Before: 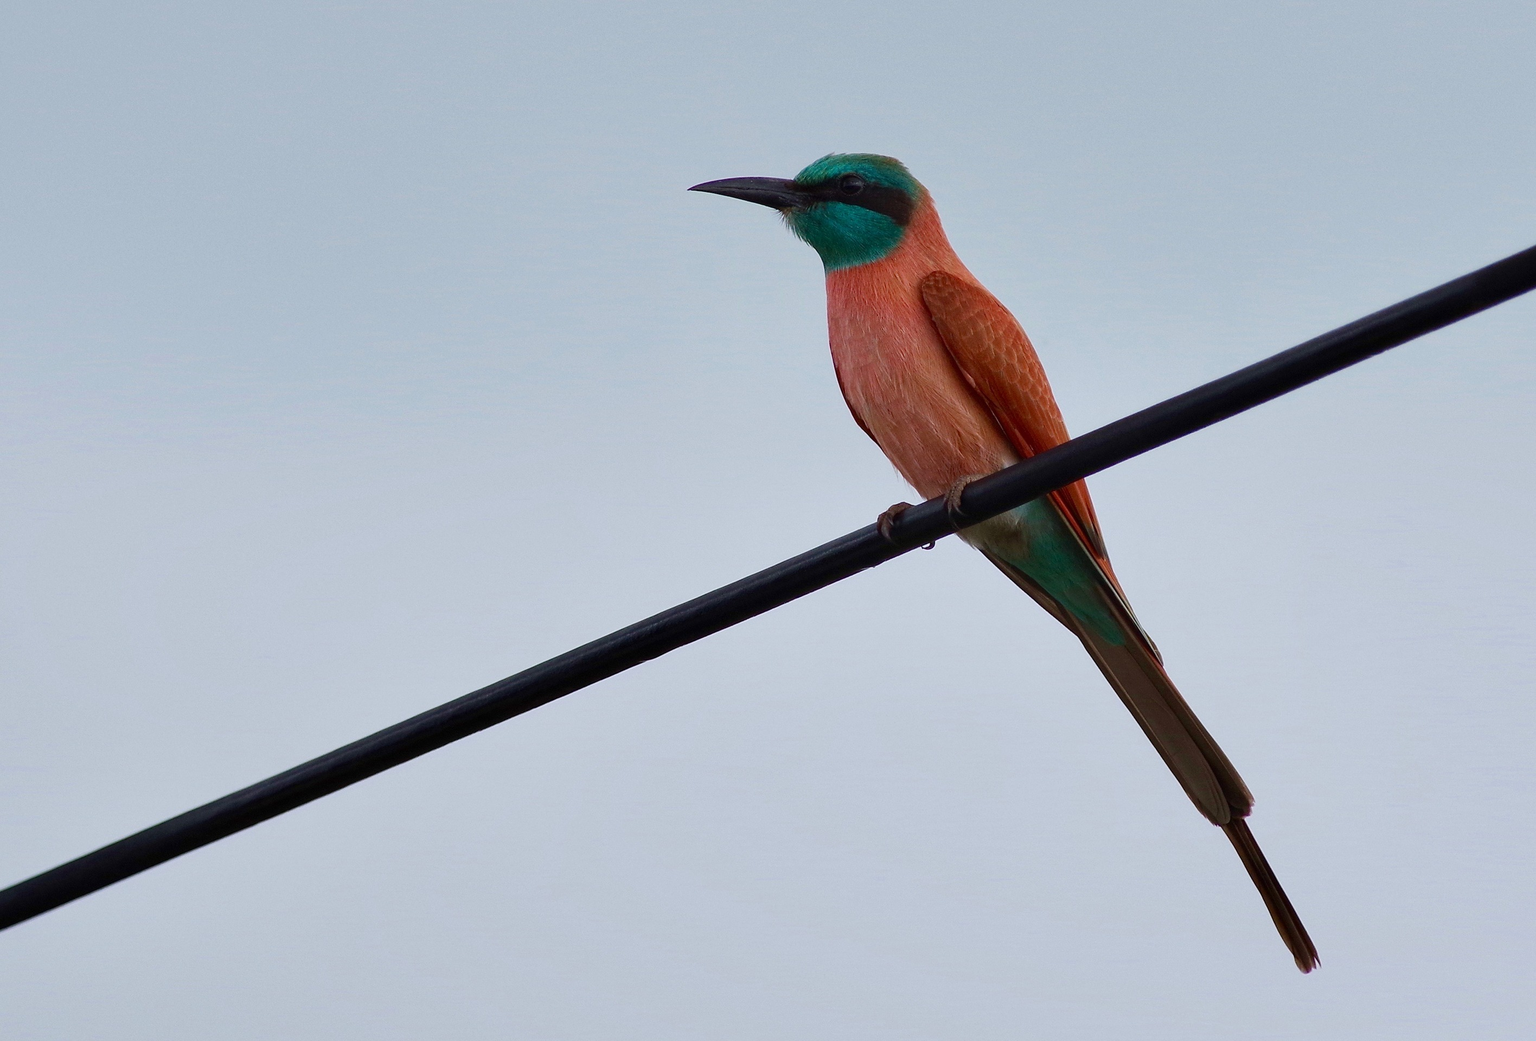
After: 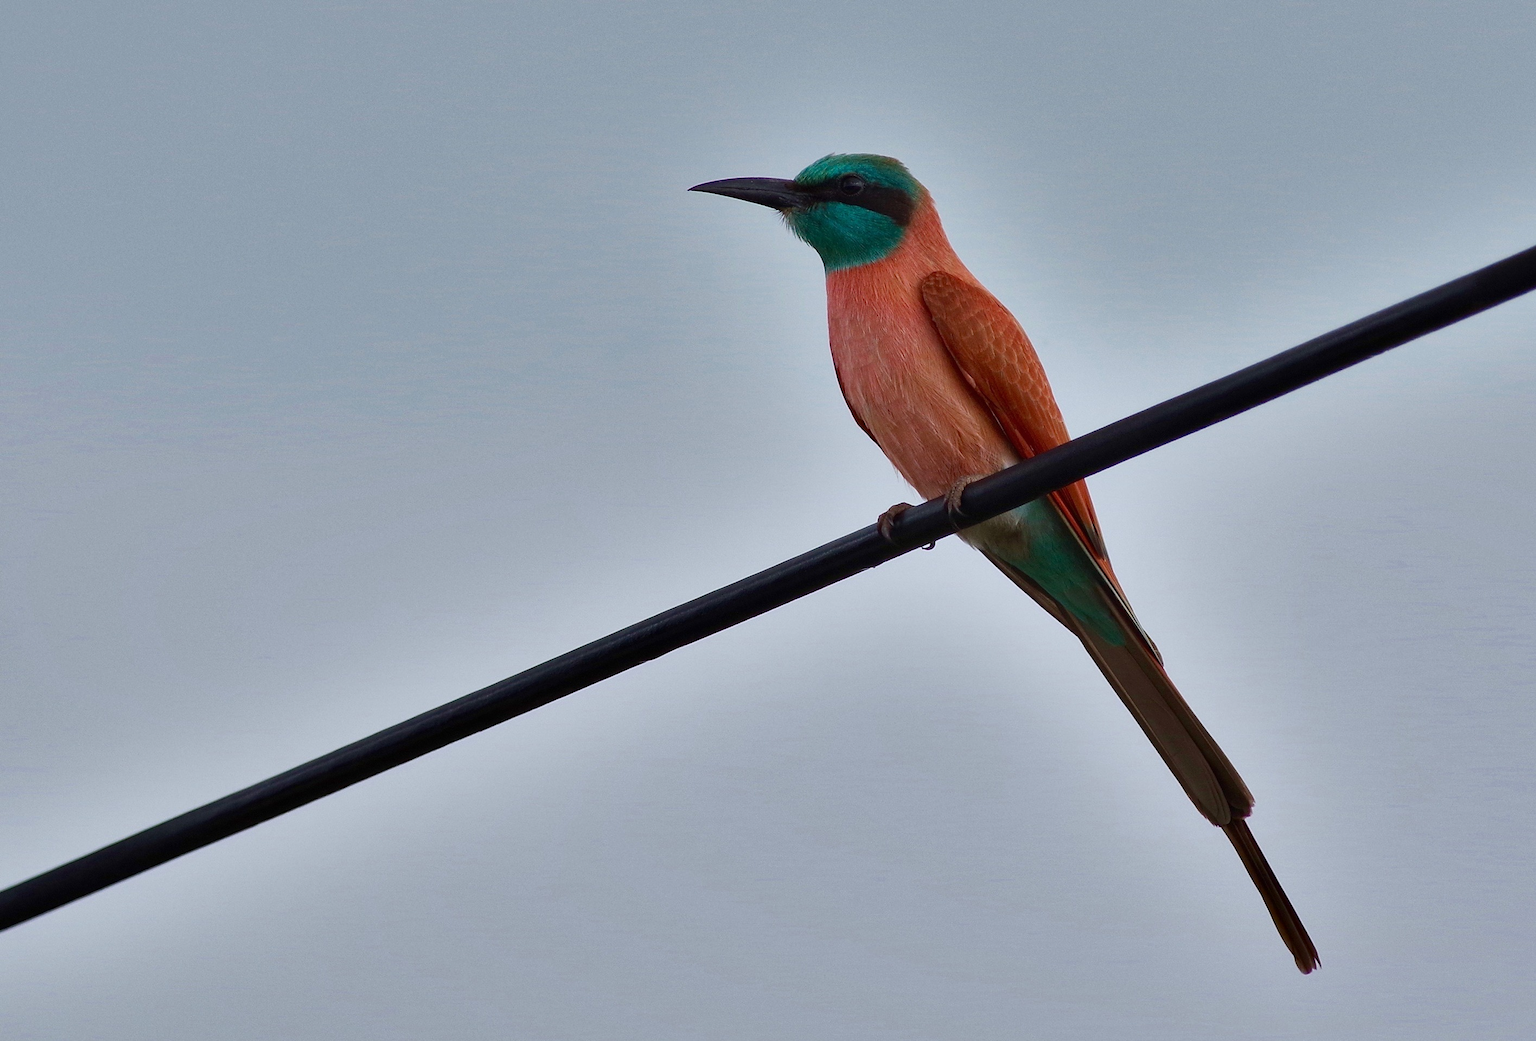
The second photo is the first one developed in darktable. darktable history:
shadows and highlights: radius 116.78, shadows 41.67, highlights -61.91, highlights color adjustment 49.55%, soften with gaussian
